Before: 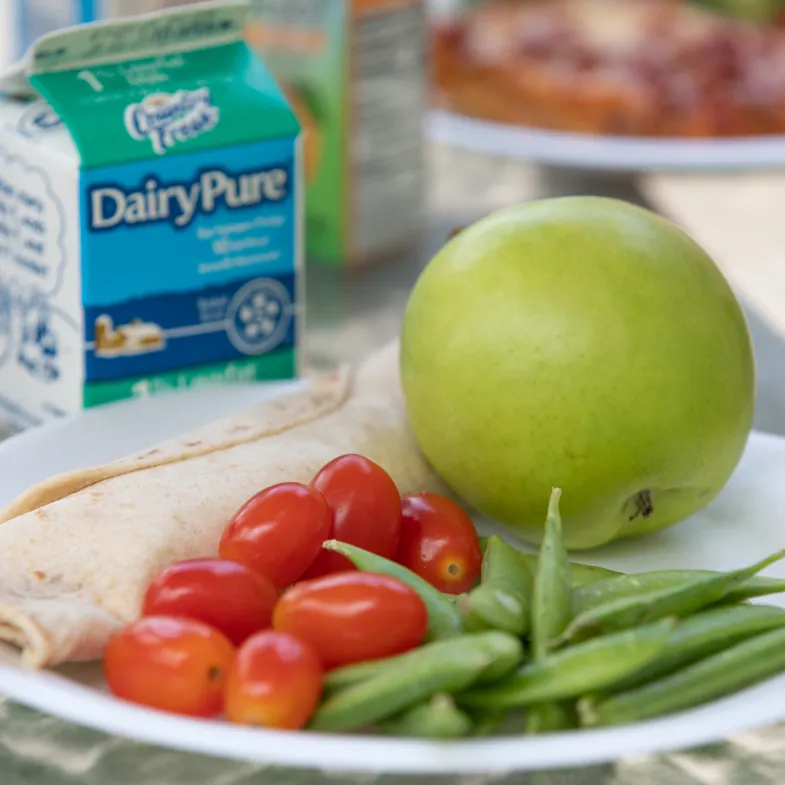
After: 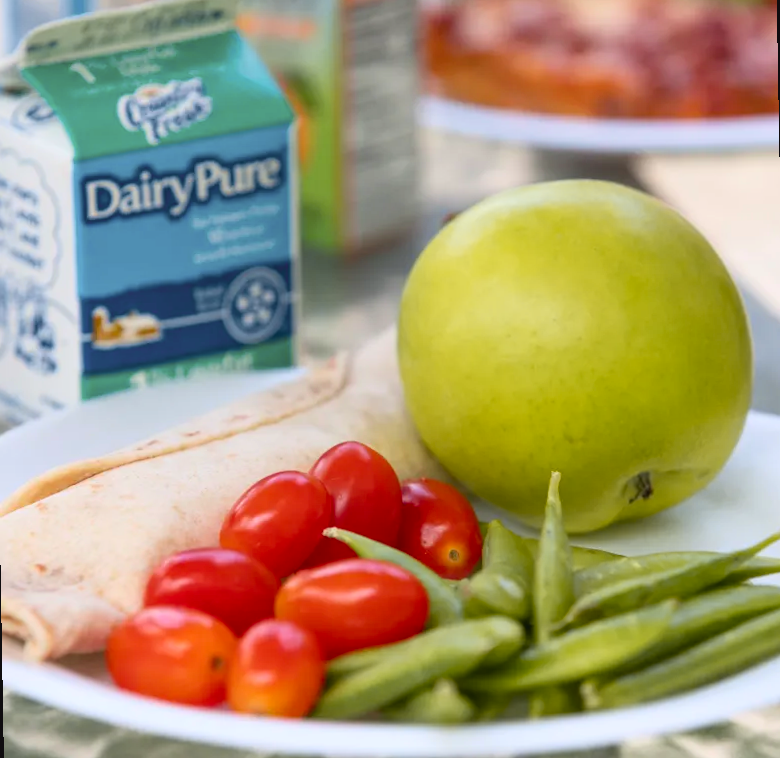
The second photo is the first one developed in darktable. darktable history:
tone curve: curves: ch0 [(0, 0.036) (0.119, 0.115) (0.461, 0.479) (0.715, 0.767) (0.817, 0.865) (1, 0.998)]; ch1 [(0, 0) (0.377, 0.416) (0.44, 0.461) (0.487, 0.49) (0.514, 0.525) (0.538, 0.561) (0.67, 0.713) (1, 1)]; ch2 [(0, 0) (0.38, 0.405) (0.463, 0.445) (0.492, 0.486) (0.529, 0.533) (0.578, 0.59) (0.653, 0.698) (1, 1)], color space Lab, independent channels, preserve colors none
rotate and perspective: rotation -1°, crop left 0.011, crop right 0.989, crop top 0.025, crop bottom 0.975
